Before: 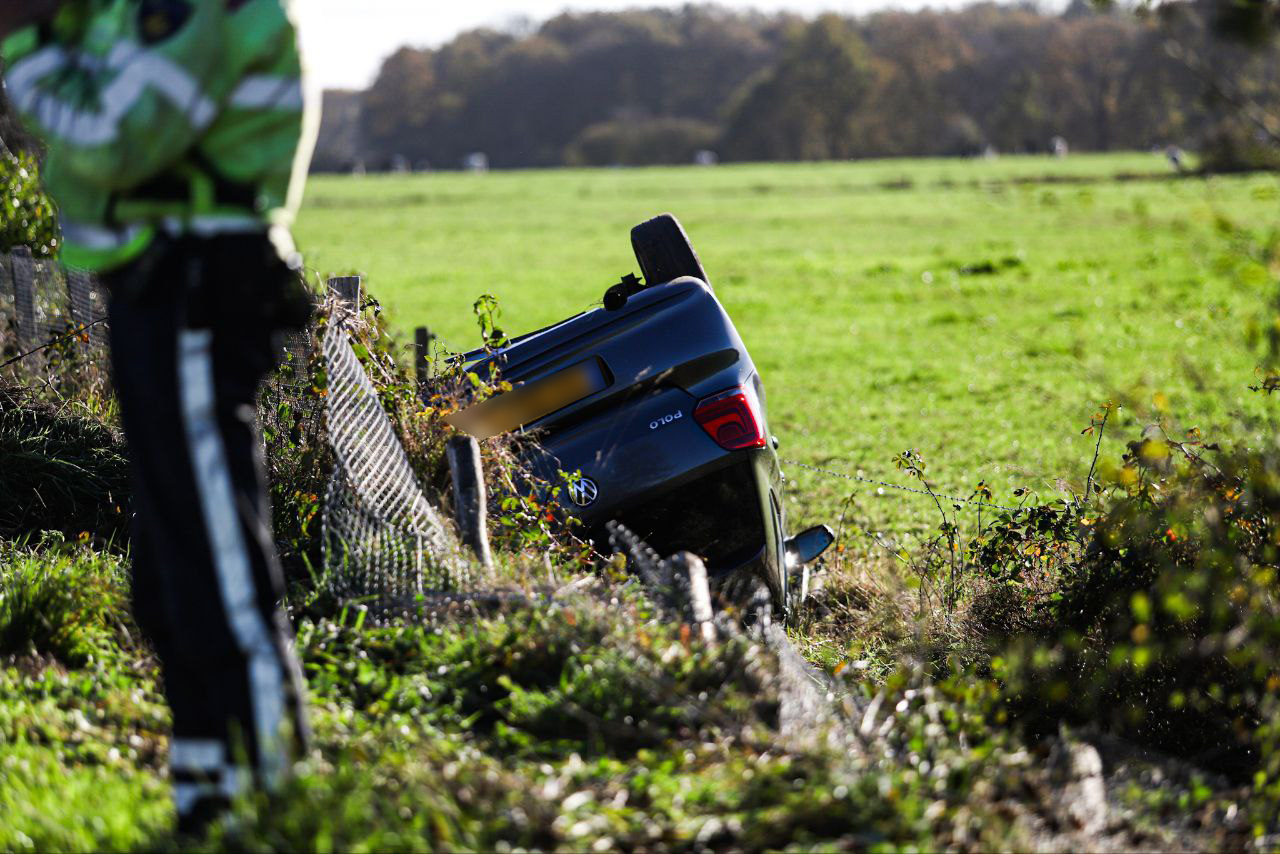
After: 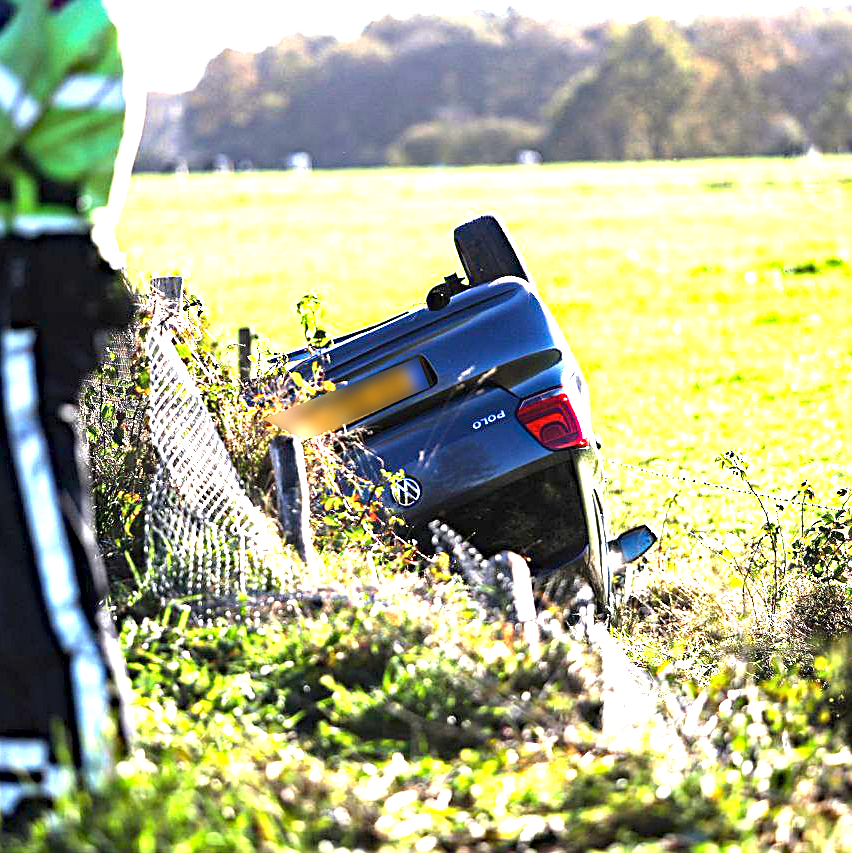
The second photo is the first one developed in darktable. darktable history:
crop and rotate: left 13.844%, right 19.577%
exposure: black level correction 0, exposure 2.323 EV, compensate highlight preservation false
sharpen: on, module defaults
haze removal: compatibility mode true, adaptive false
